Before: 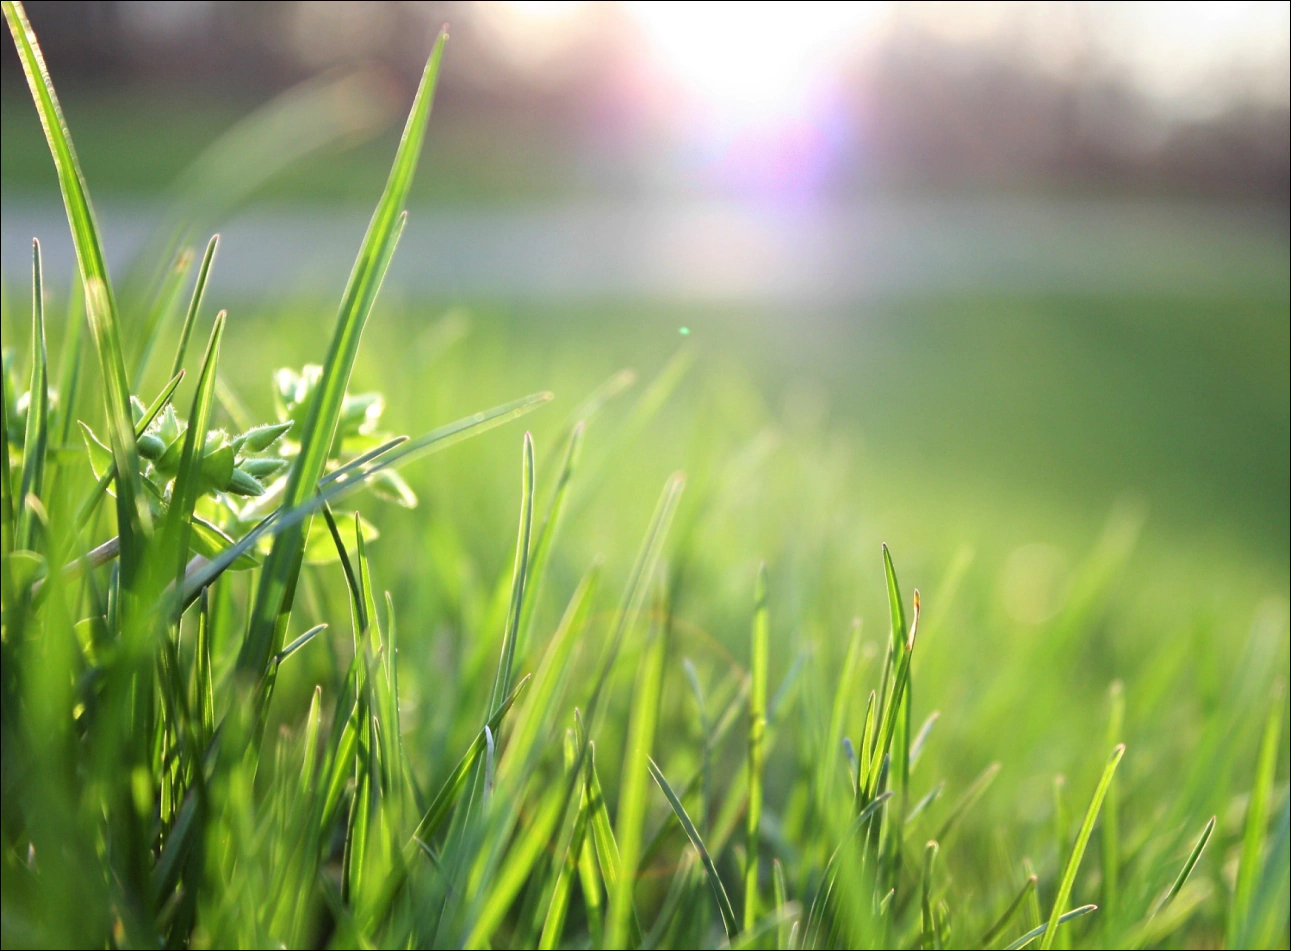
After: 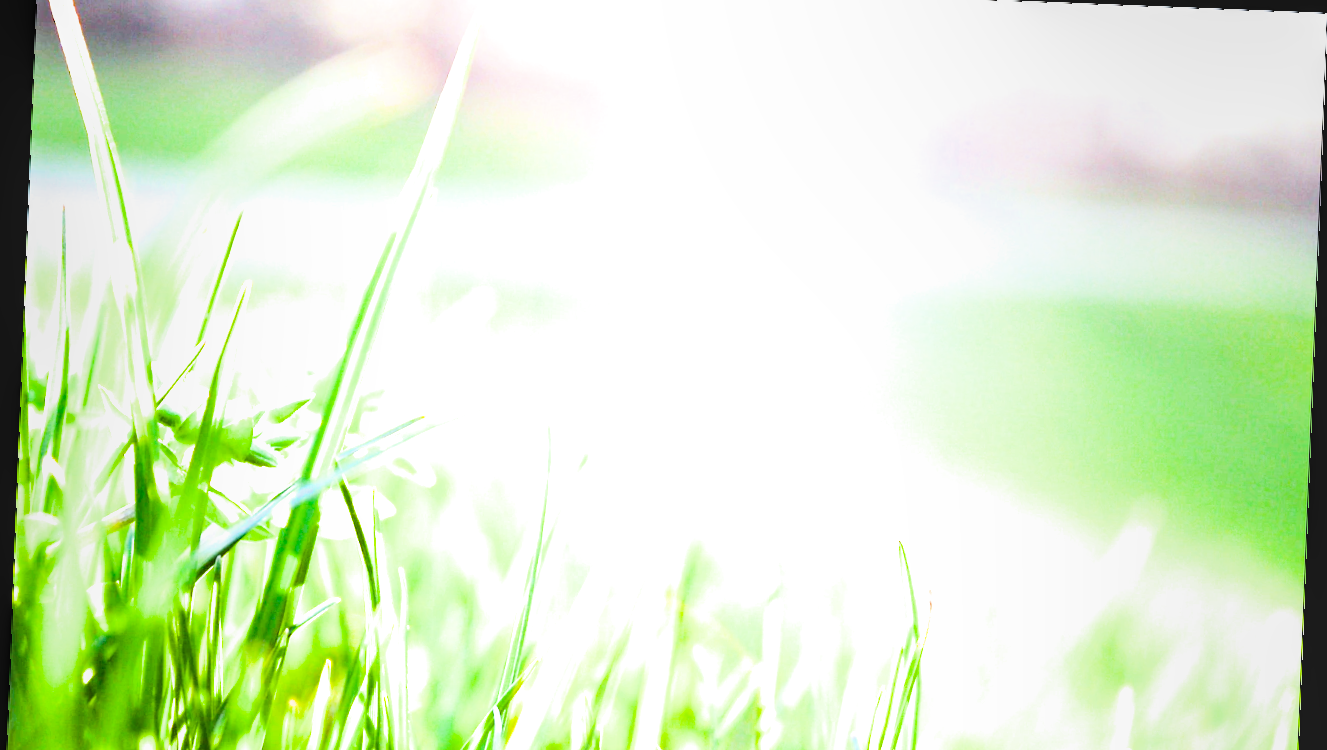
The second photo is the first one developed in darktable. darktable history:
local contrast: on, module defaults
exposure: black level correction 0, exposure 2.138 EV, compensate exposure bias true, compensate highlight preservation false
filmic rgb: black relative exposure -5 EV, hardness 2.88, contrast 1.3, highlights saturation mix -30%
crop: top 3.857%, bottom 21.132%
rotate and perspective: rotation 2.27°, automatic cropping off
white balance: red 0.967, blue 1.049
color balance rgb: linear chroma grading › global chroma 9%, perceptual saturation grading › global saturation 36%, perceptual saturation grading › shadows 35%, perceptual brilliance grading › global brilliance 21.21%, perceptual brilliance grading › shadows -35%, global vibrance 21.21%
